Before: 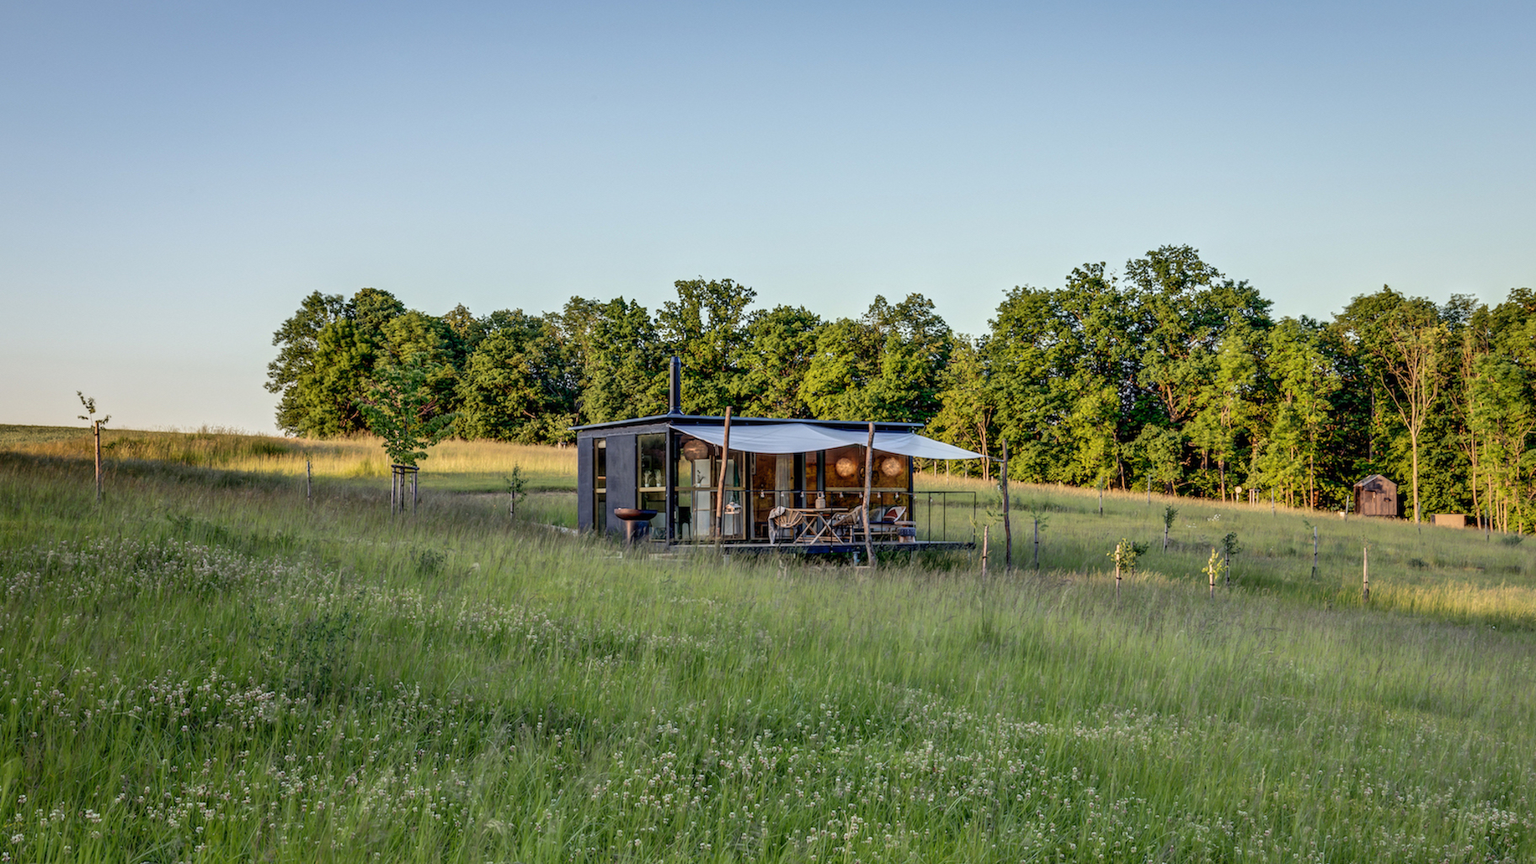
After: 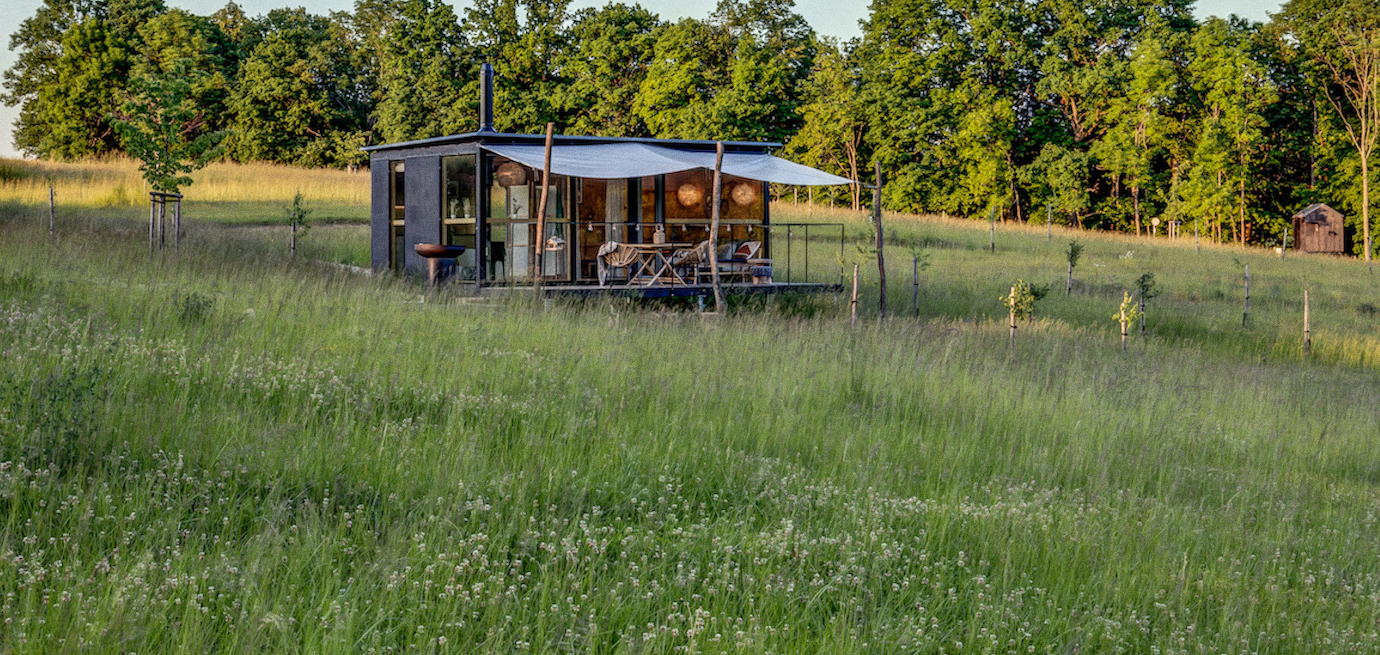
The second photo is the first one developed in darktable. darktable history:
crop and rotate: left 17.299%, top 35.115%, right 7.015%, bottom 1.024%
grain: strength 26%
vibrance: on, module defaults
